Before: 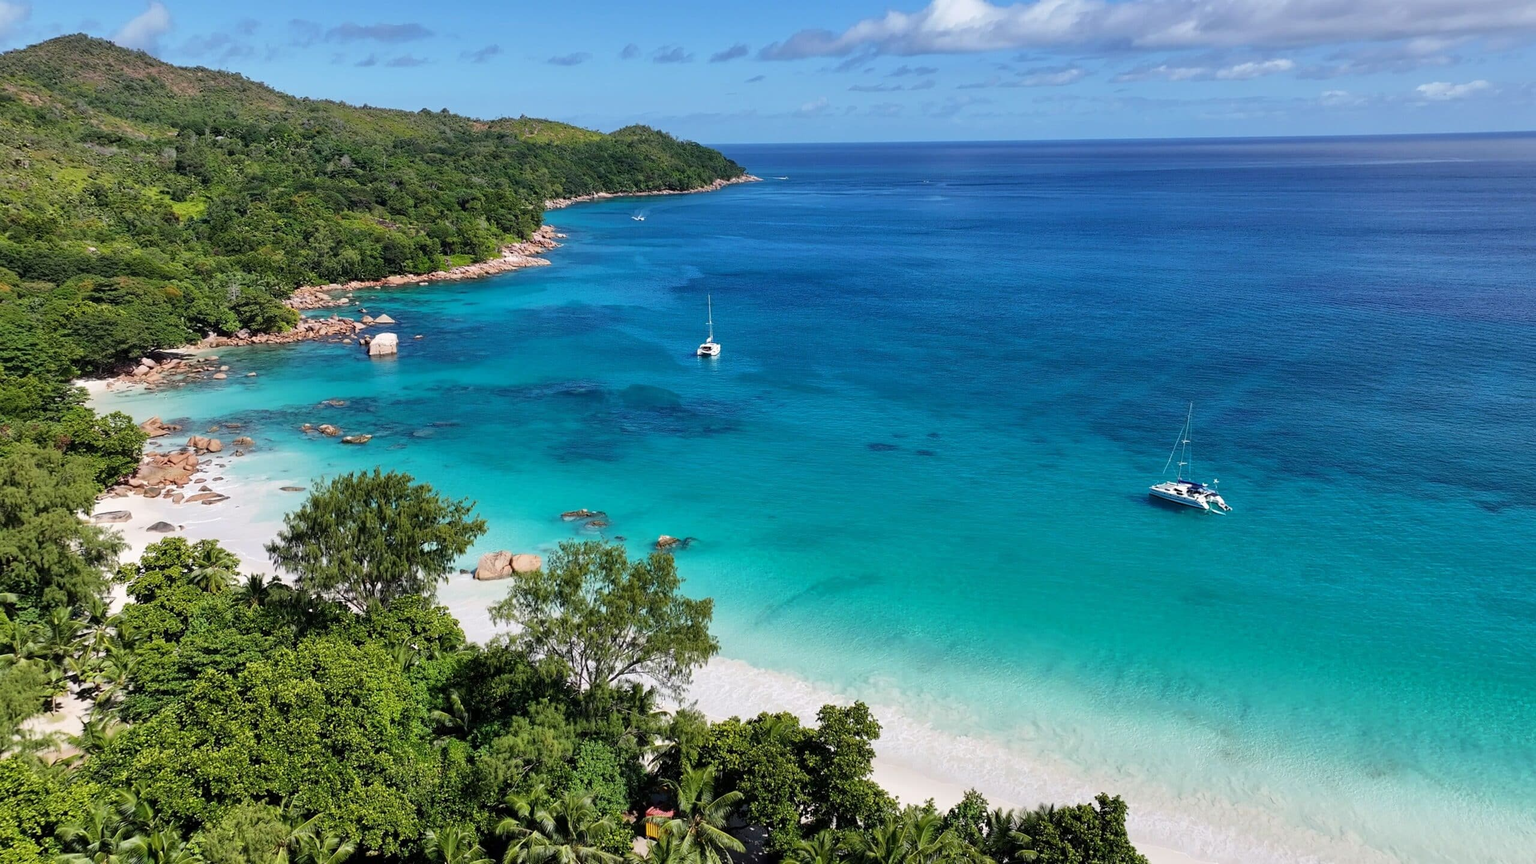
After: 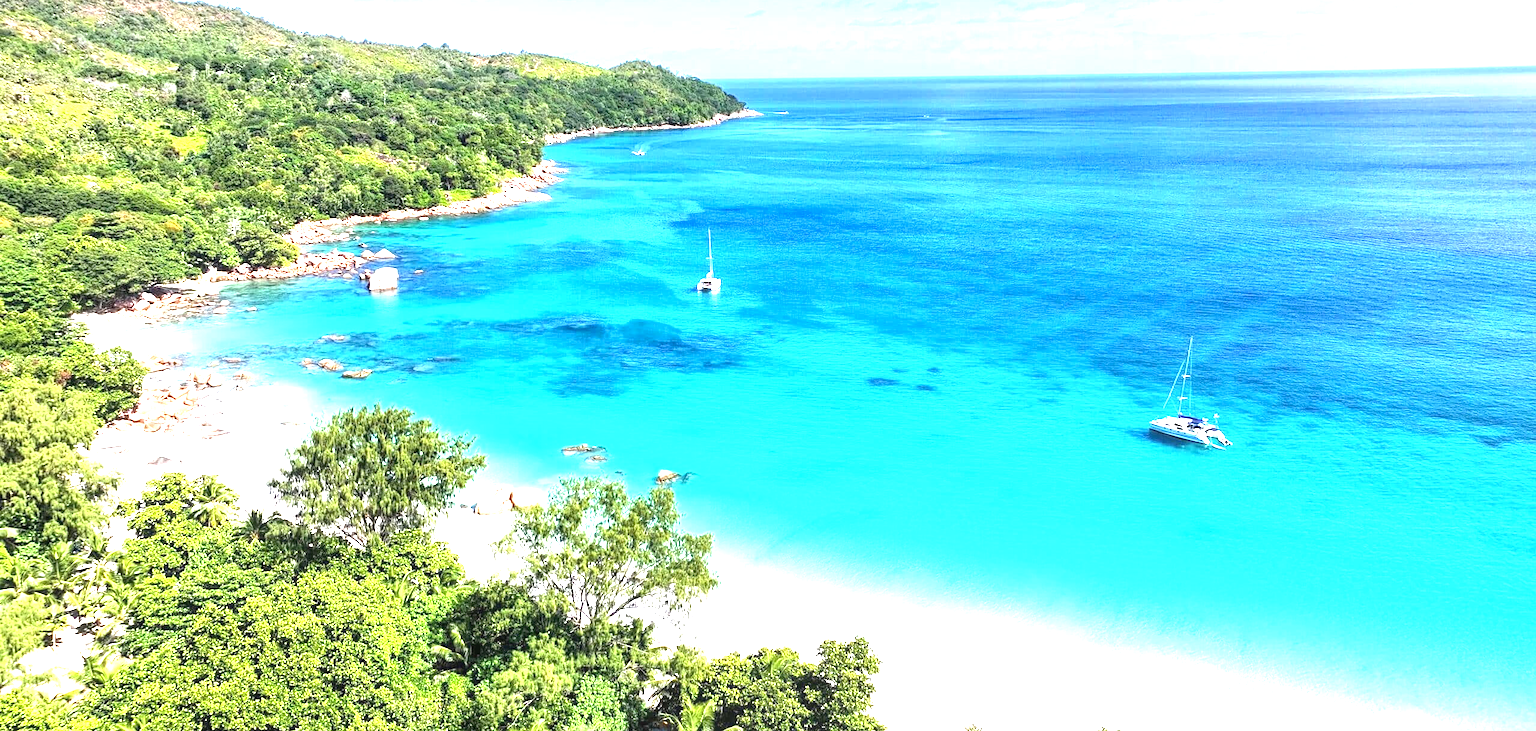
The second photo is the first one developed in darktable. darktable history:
crop: top 7.583%, bottom 7.709%
exposure: exposure 2.258 EV, compensate highlight preservation false
local contrast: on, module defaults
